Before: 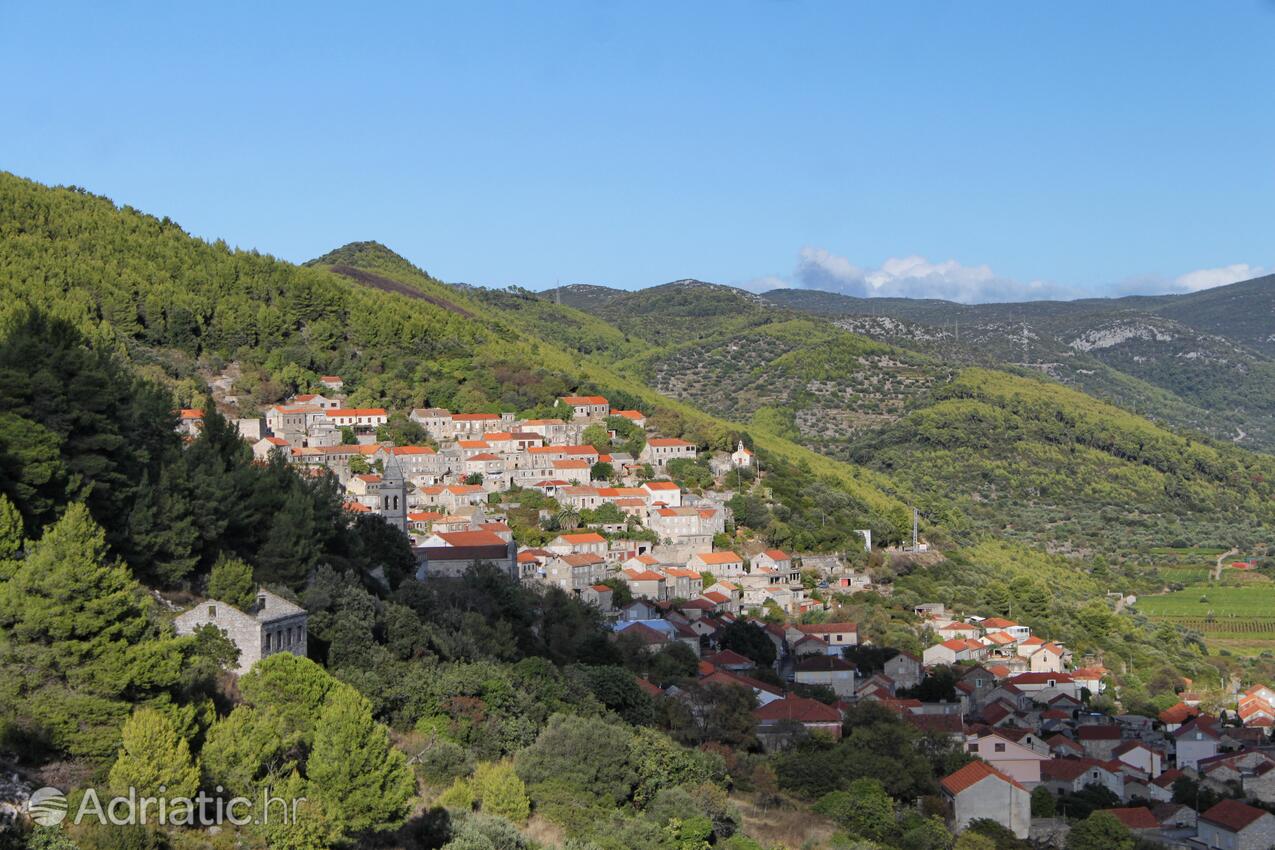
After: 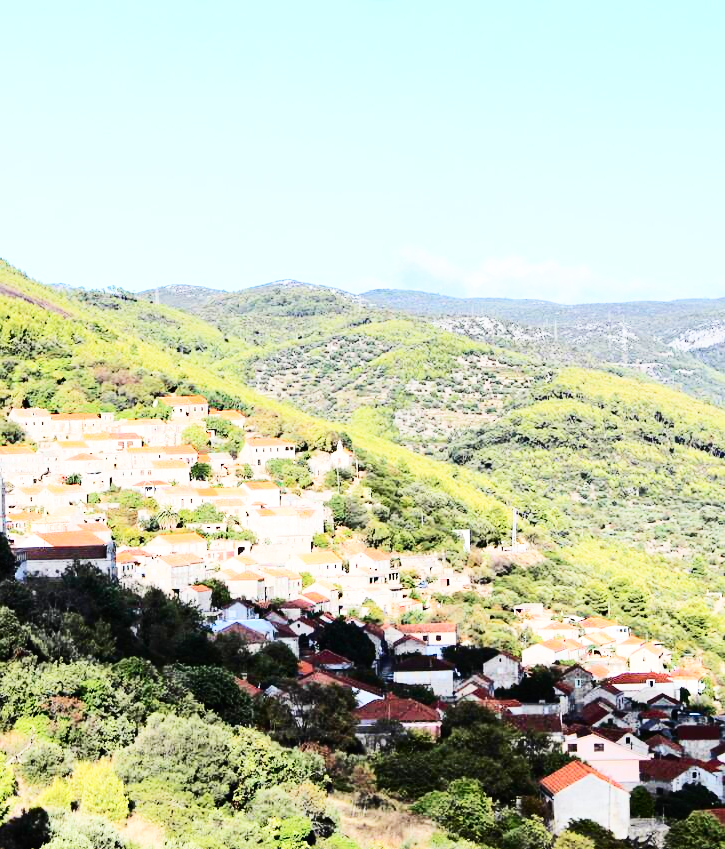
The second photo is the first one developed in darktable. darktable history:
contrast brightness saturation: contrast 0.14
base curve: curves: ch0 [(0, 0.003) (0.001, 0.002) (0.006, 0.004) (0.02, 0.022) (0.048, 0.086) (0.094, 0.234) (0.162, 0.431) (0.258, 0.629) (0.385, 0.8) (0.548, 0.918) (0.751, 0.988) (1, 1)], preserve colors none
crop: left 31.453%, top 0.004%, right 11.626%
tone curve: curves: ch0 [(0, 0) (0.003, 0.005) (0.011, 0.011) (0.025, 0.02) (0.044, 0.03) (0.069, 0.041) (0.1, 0.062) (0.136, 0.089) (0.177, 0.135) (0.224, 0.189) (0.277, 0.259) (0.335, 0.373) (0.399, 0.499) (0.468, 0.622) (0.543, 0.724) (0.623, 0.807) (0.709, 0.868) (0.801, 0.916) (0.898, 0.964) (1, 1)], color space Lab, independent channels, preserve colors none
